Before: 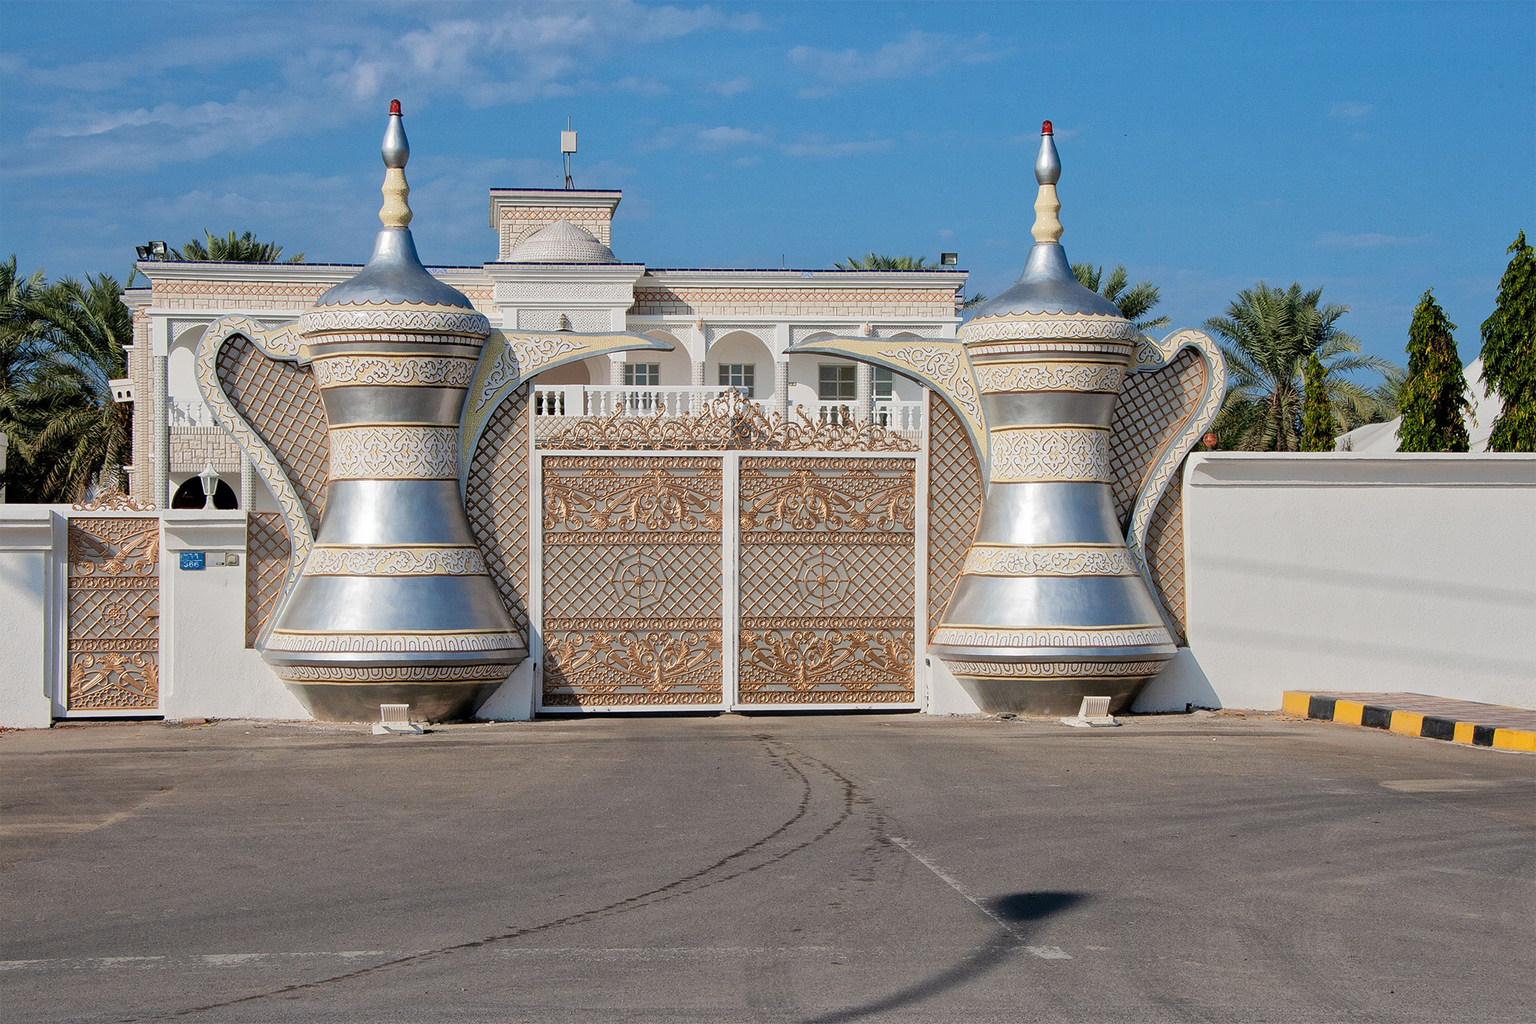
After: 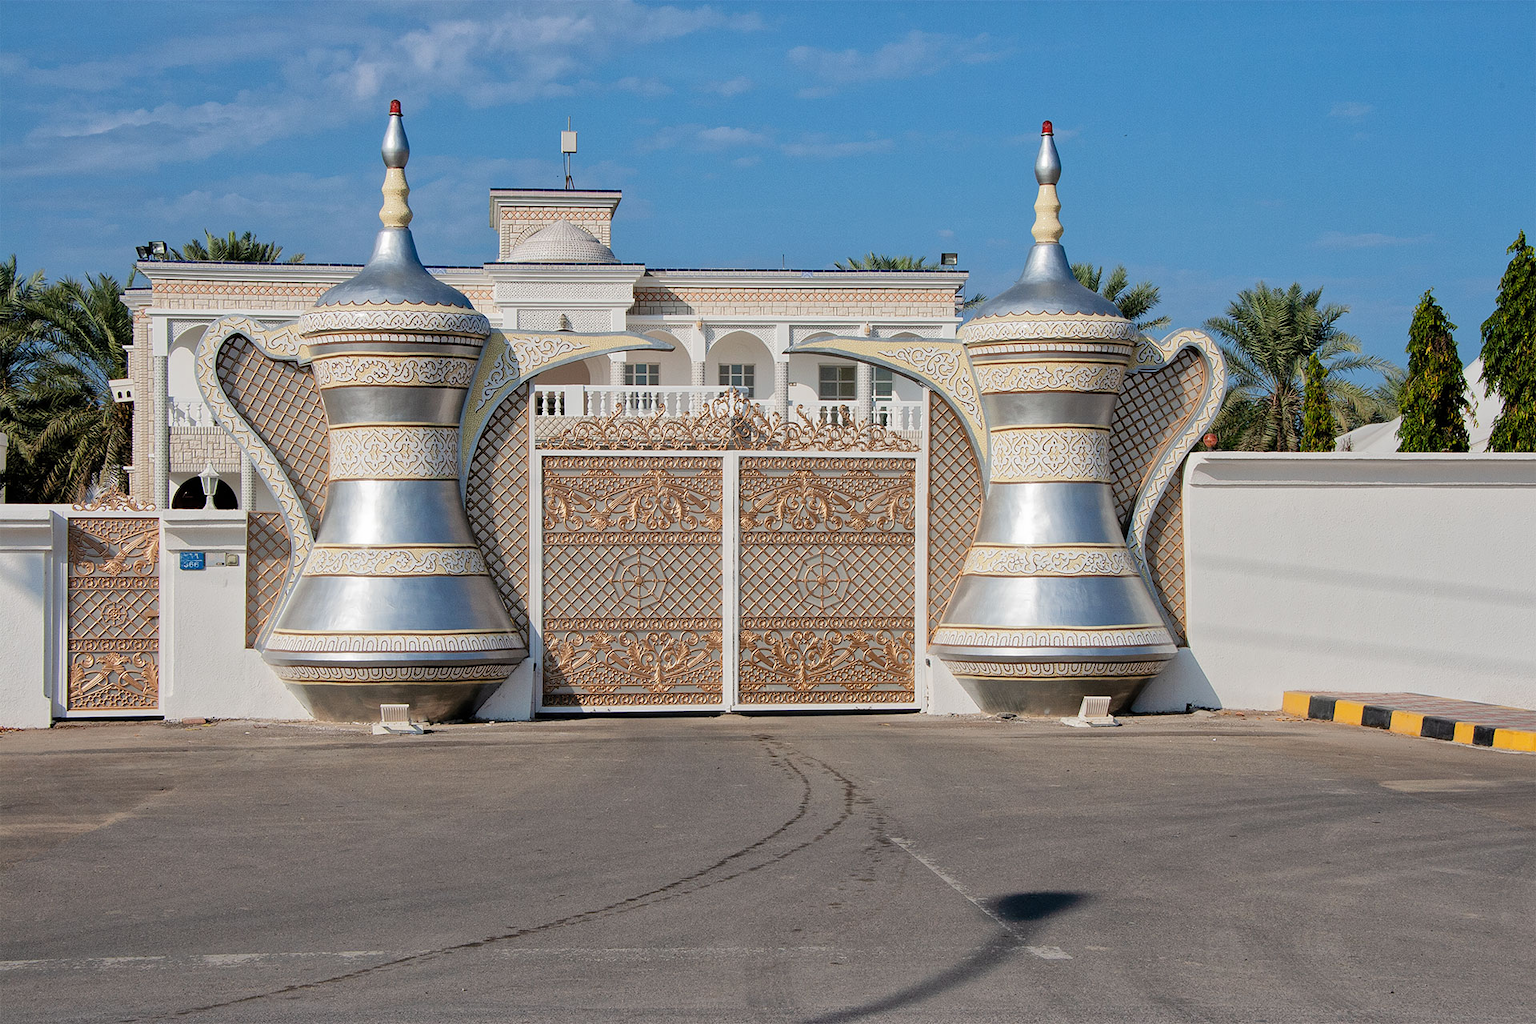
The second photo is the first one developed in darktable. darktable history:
color correction: highlights b* 0.048, saturation 0.986
